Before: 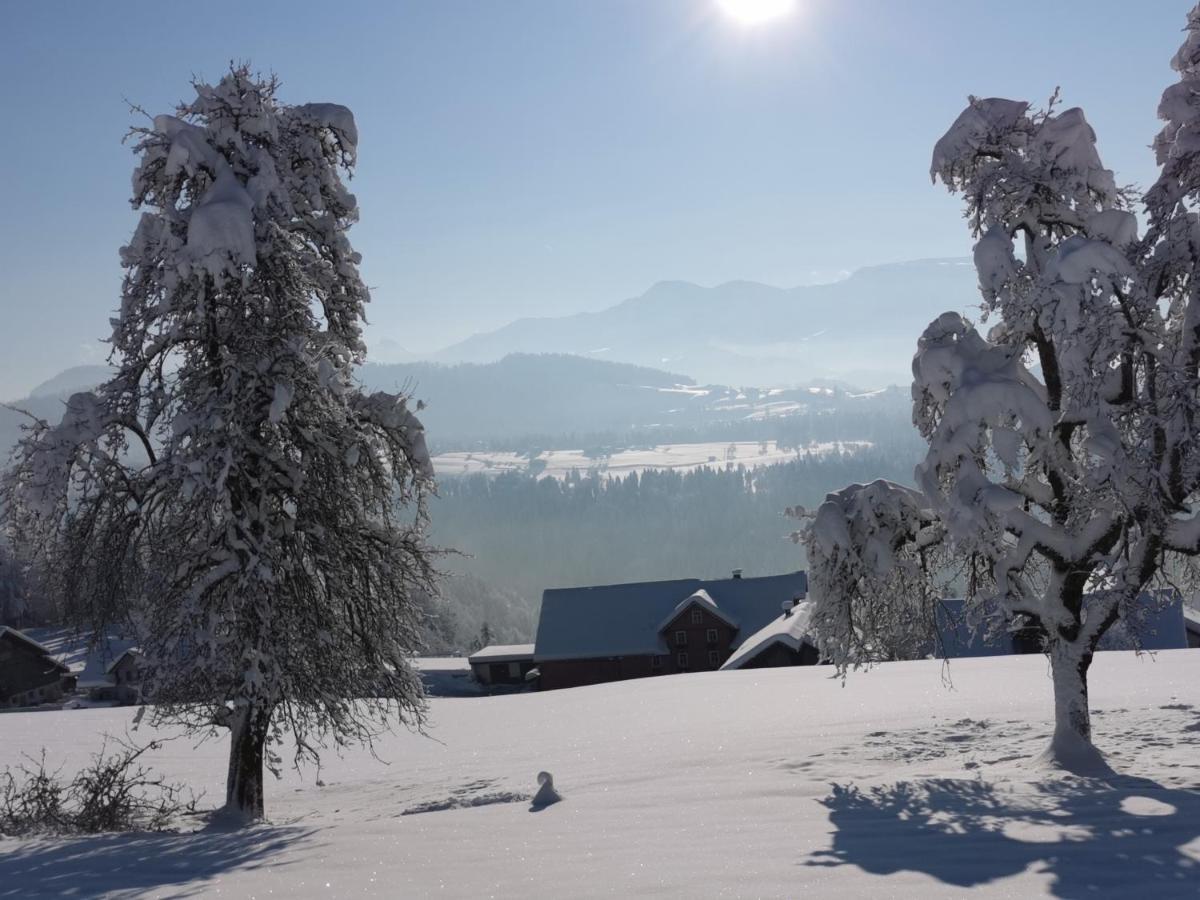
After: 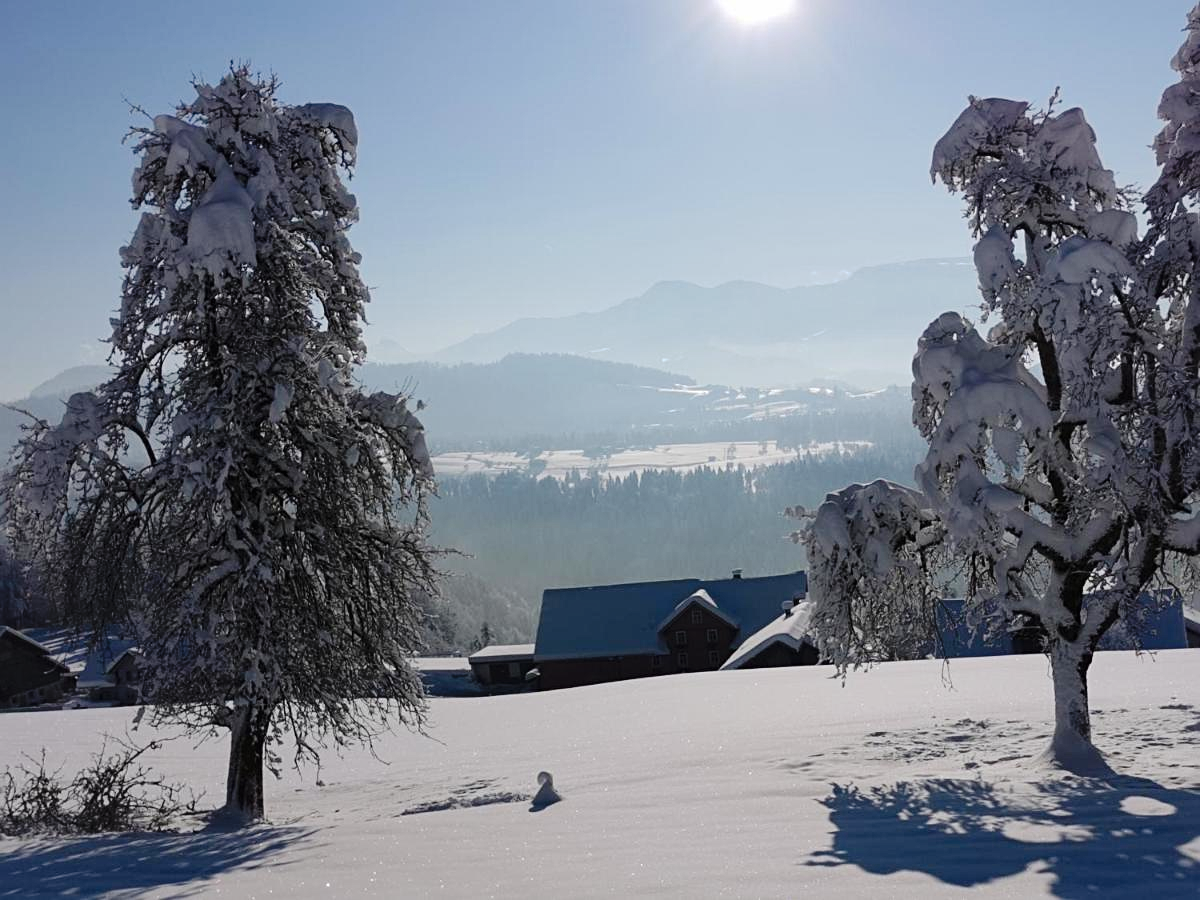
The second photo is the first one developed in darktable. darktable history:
tone curve: curves: ch0 [(0, 0) (0.003, 0.005) (0.011, 0.006) (0.025, 0.013) (0.044, 0.027) (0.069, 0.042) (0.1, 0.06) (0.136, 0.085) (0.177, 0.118) (0.224, 0.171) (0.277, 0.239) (0.335, 0.314) (0.399, 0.394) (0.468, 0.473) (0.543, 0.552) (0.623, 0.64) (0.709, 0.718) (0.801, 0.801) (0.898, 0.882) (1, 1)], preserve colors none
sharpen: radius 2.167, amount 0.381, threshold 0
contrast brightness saturation: contrast 0.04, saturation 0.07
